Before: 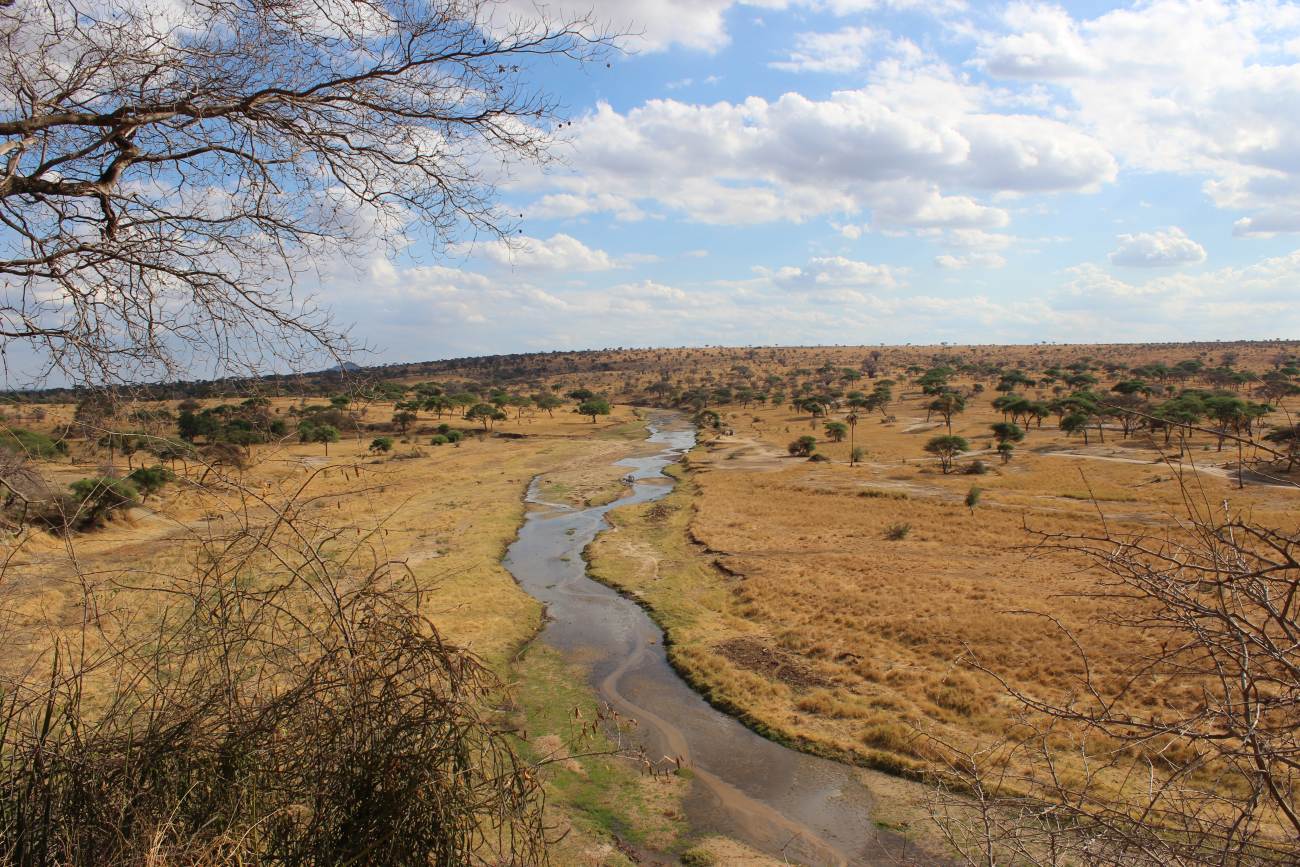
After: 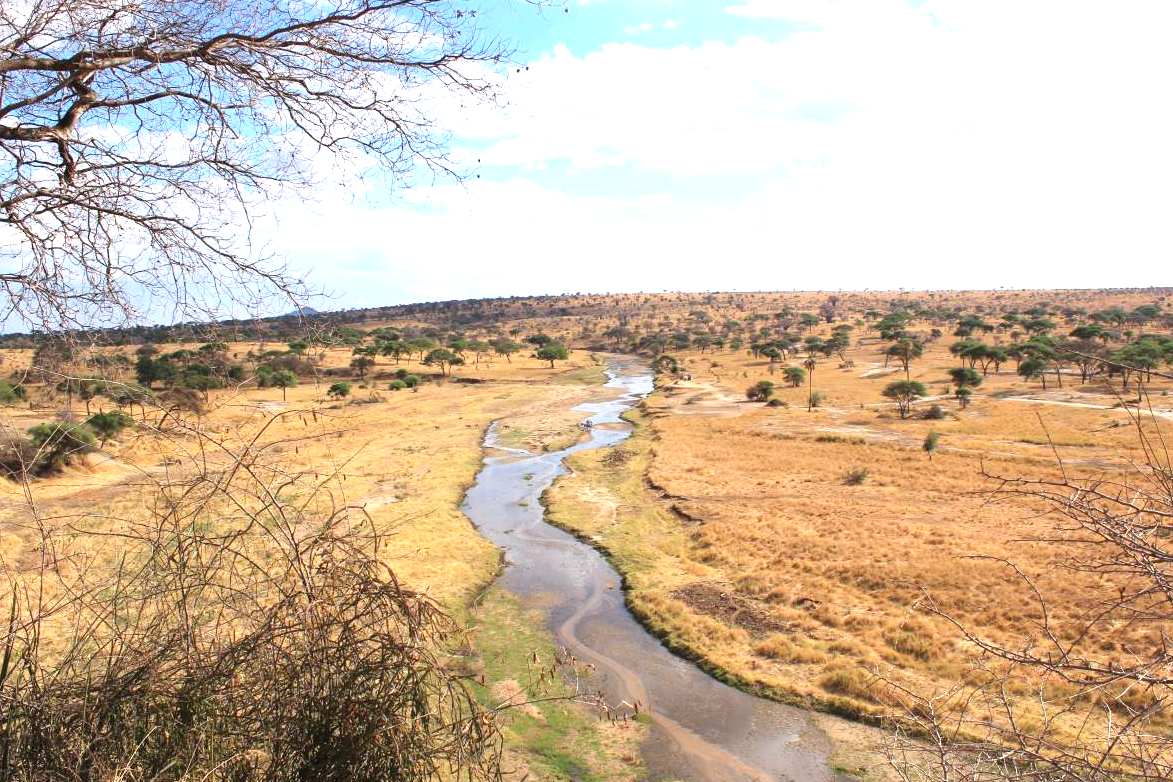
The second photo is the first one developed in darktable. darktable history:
rotate and perspective: crop left 0, crop top 0
exposure: black level correction 0, exposure 1.2 EV, compensate exposure bias true, compensate highlight preservation false
color calibration: illuminant as shot in camera, x 0.358, y 0.373, temperature 4628.91 K
crop: left 3.305%, top 6.436%, right 6.389%, bottom 3.258%
